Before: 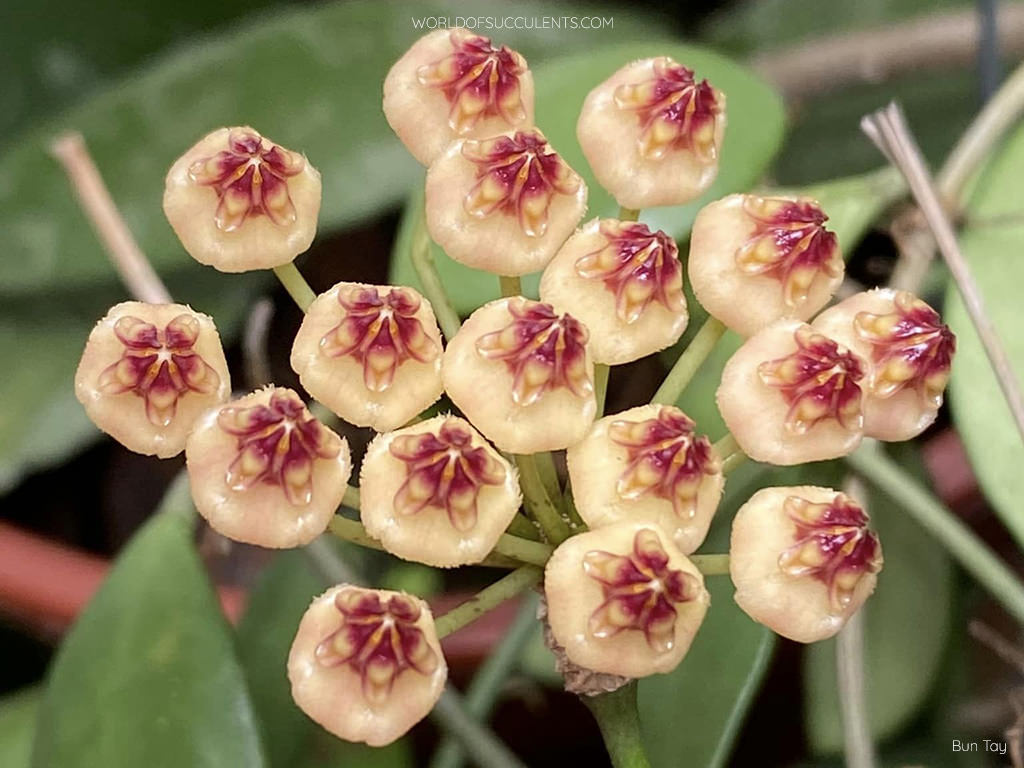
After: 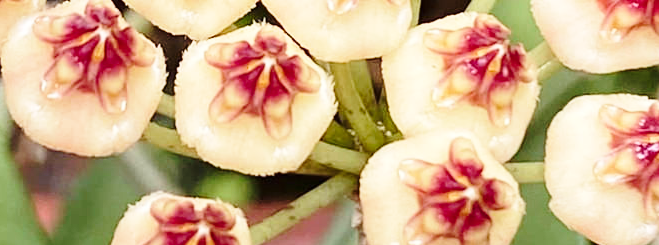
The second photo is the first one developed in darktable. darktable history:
crop: left 18.091%, top 51.13%, right 17.525%, bottom 16.85%
base curve: curves: ch0 [(0, 0) (0.028, 0.03) (0.121, 0.232) (0.46, 0.748) (0.859, 0.968) (1, 1)], preserve colors none
